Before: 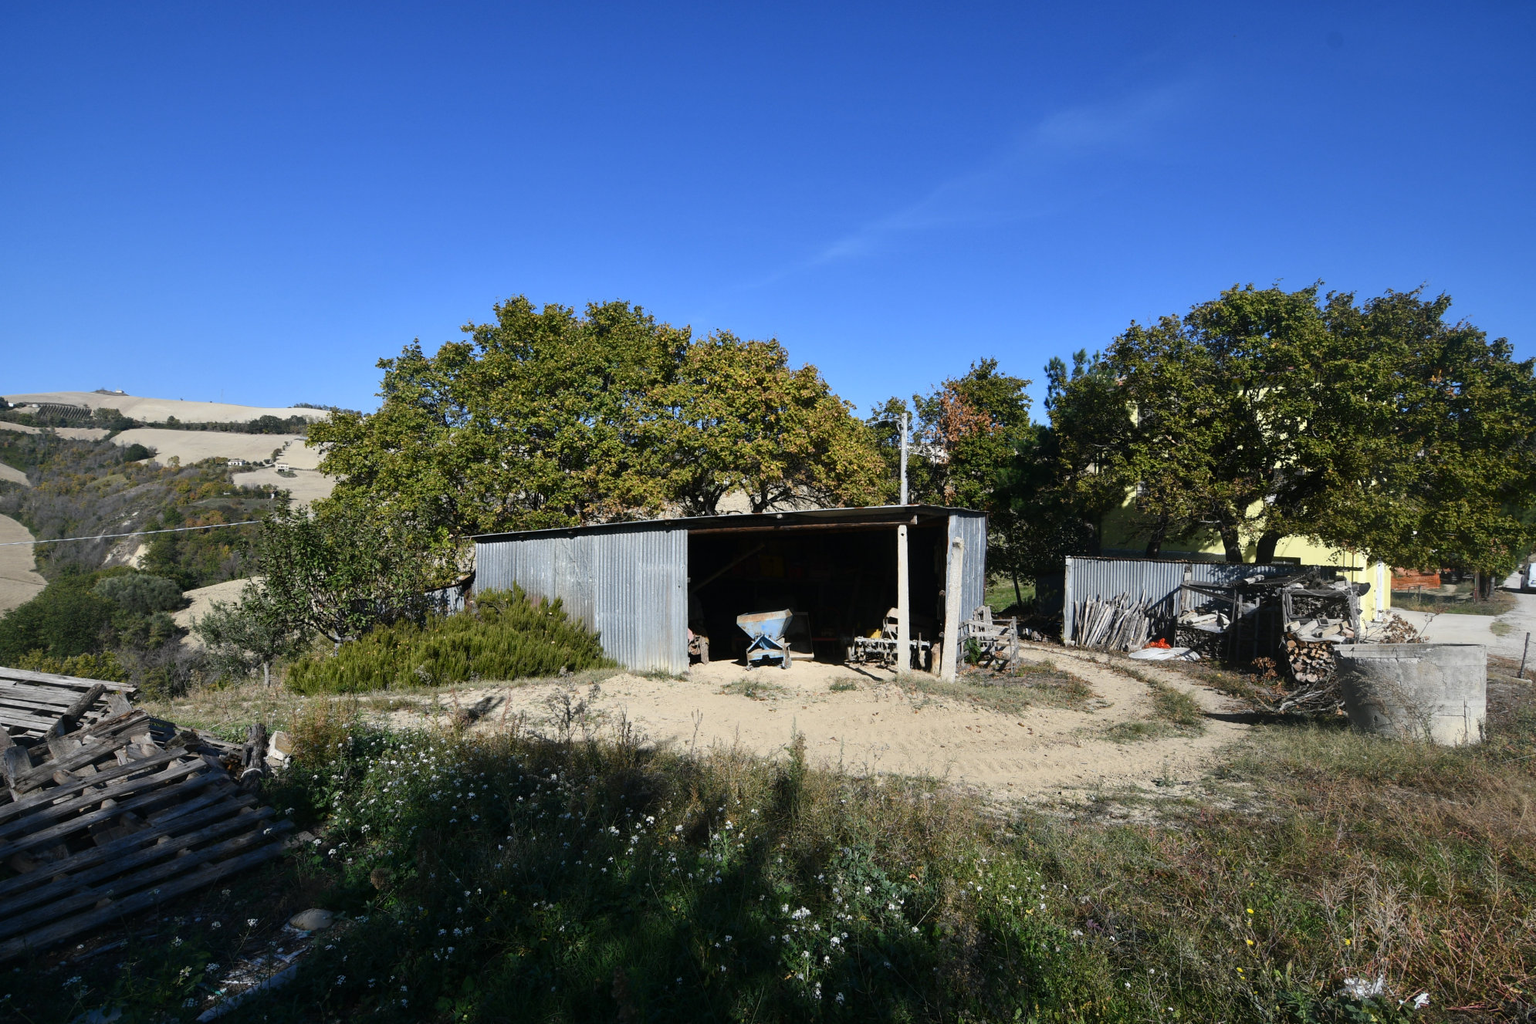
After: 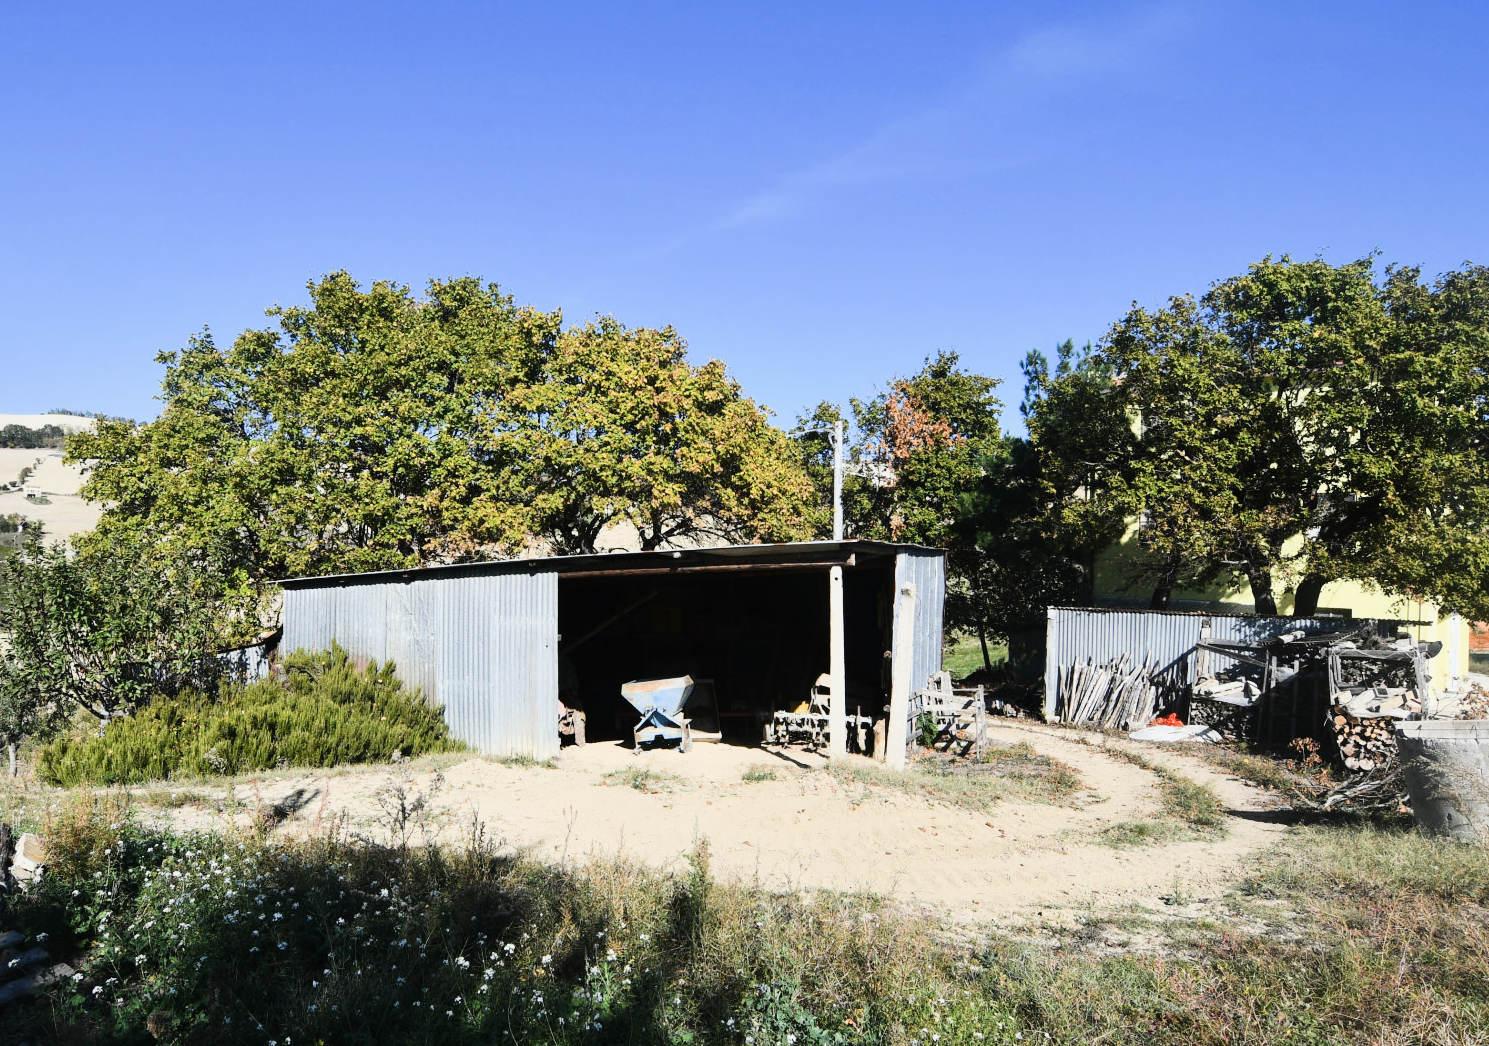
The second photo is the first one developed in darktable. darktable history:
crop: left 16.768%, top 8.653%, right 8.362%, bottom 12.485%
filmic rgb: black relative exposure -7.5 EV, white relative exposure 5 EV, hardness 3.31, contrast 1.3, contrast in shadows safe
exposure: black level correction -0.002, exposure 1.115 EV, compensate highlight preservation false
